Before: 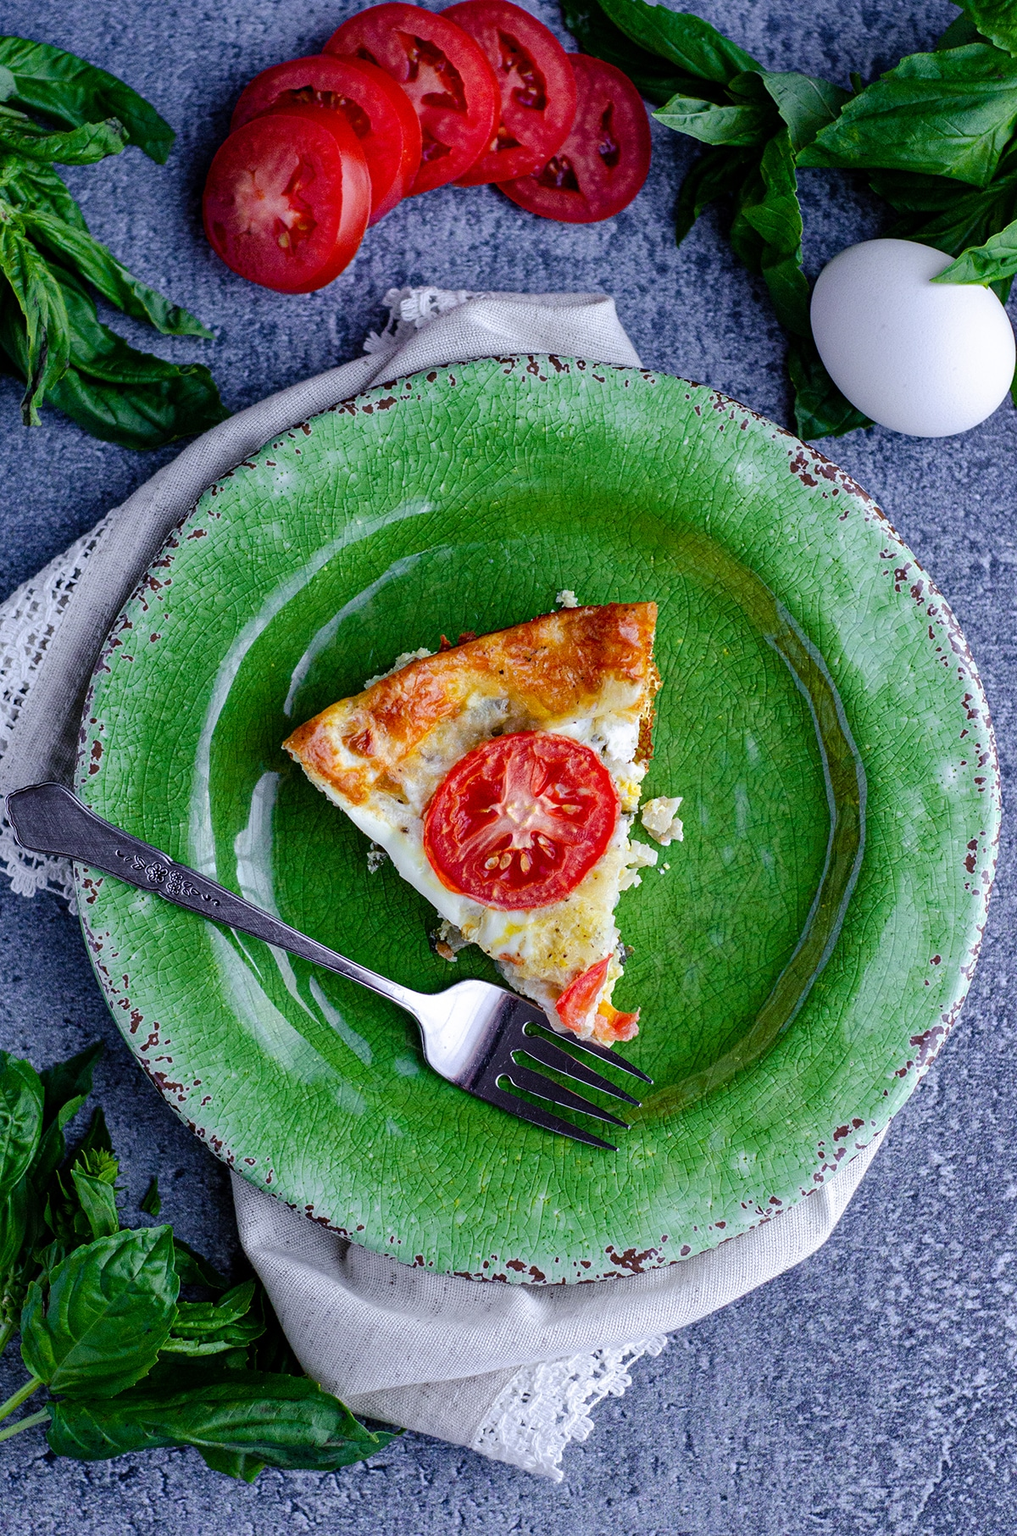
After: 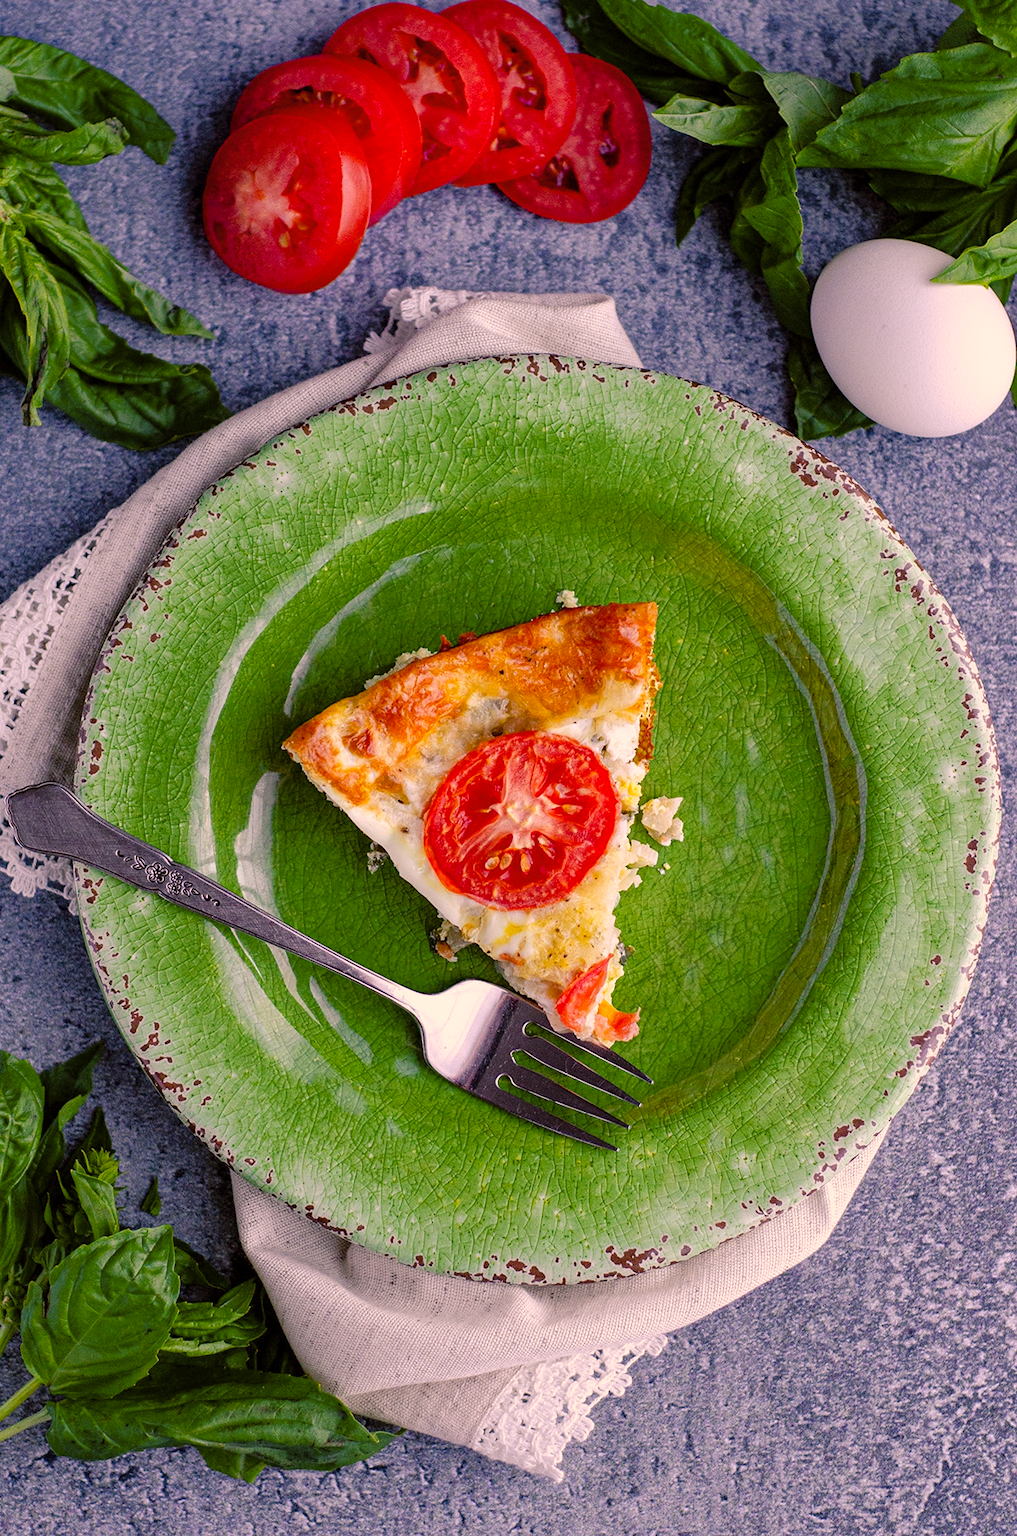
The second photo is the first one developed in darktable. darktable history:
color balance rgb: shadows lift › luminance -5%, shadows lift › chroma 1.1%, shadows lift › hue 219°, power › luminance 10%, power › chroma 2.83%, power › hue 60°, highlights gain › chroma 4.52%, highlights gain › hue 33.33°, saturation formula JzAzBz (2021)
rgb curve: curves: ch0 [(0, 0) (0.053, 0.068) (0.122, 0.128) (1, 1)]
